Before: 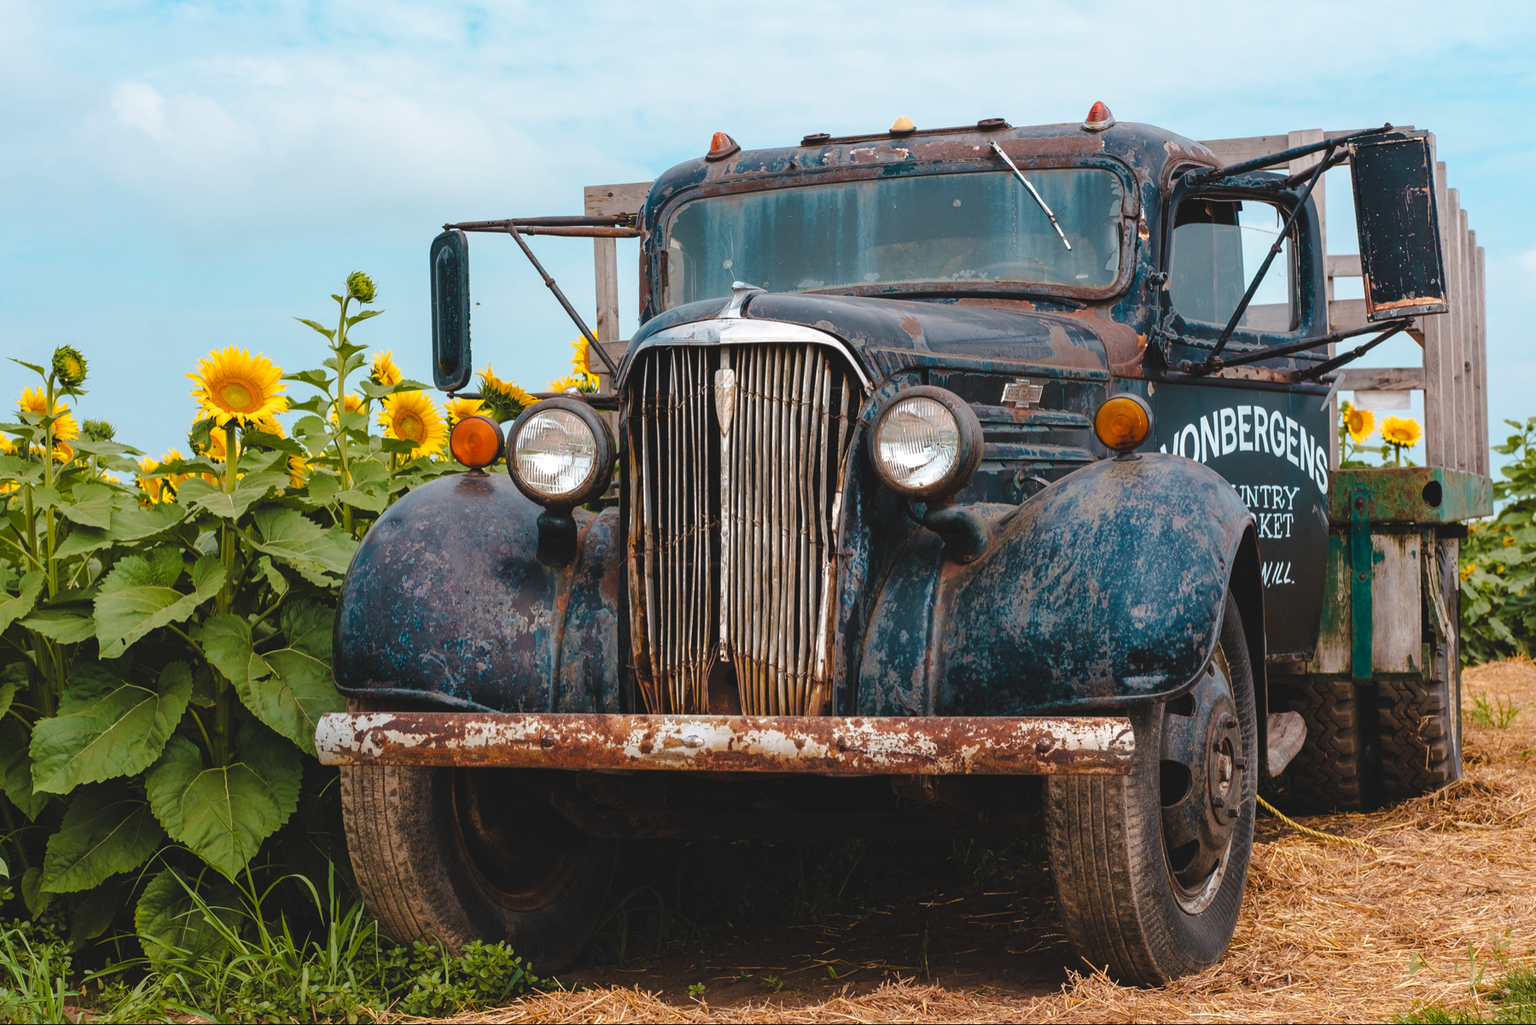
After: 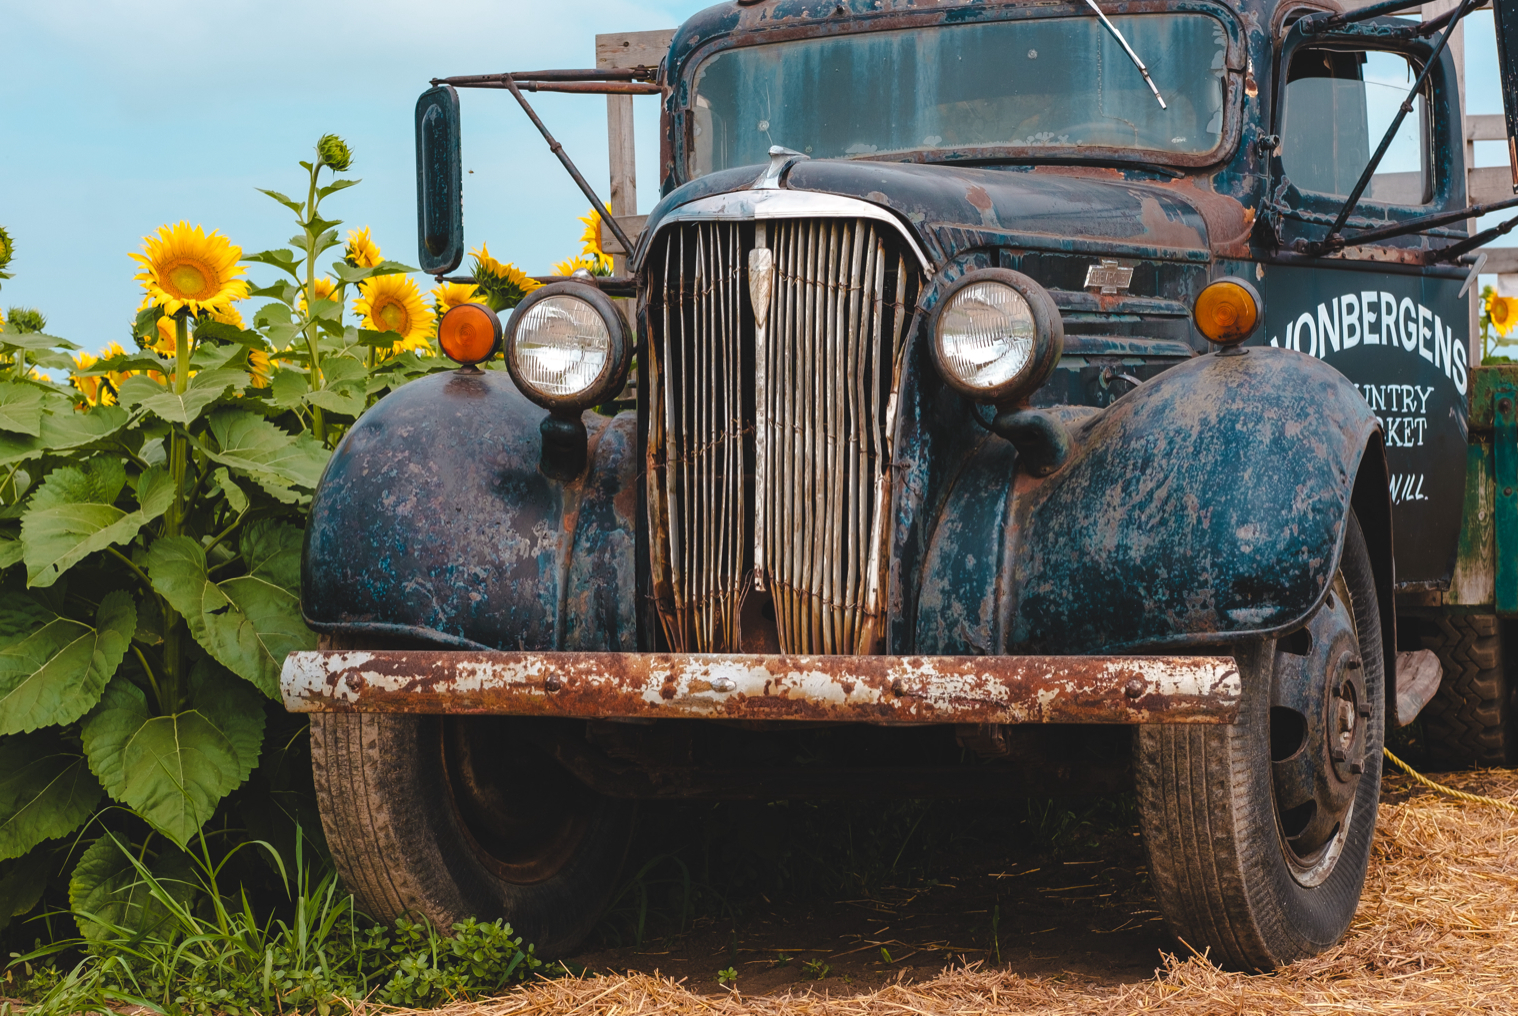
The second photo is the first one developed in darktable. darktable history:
crop and rotate: left 4.973%, top 15.382%, right 10.659%
